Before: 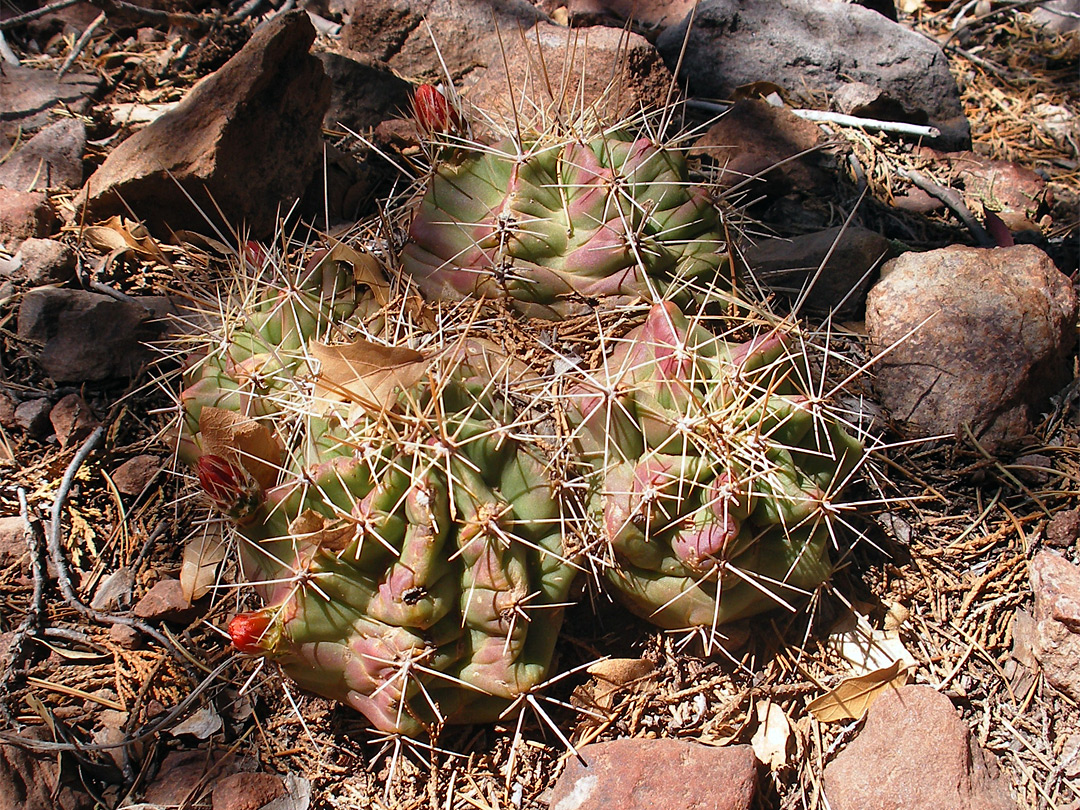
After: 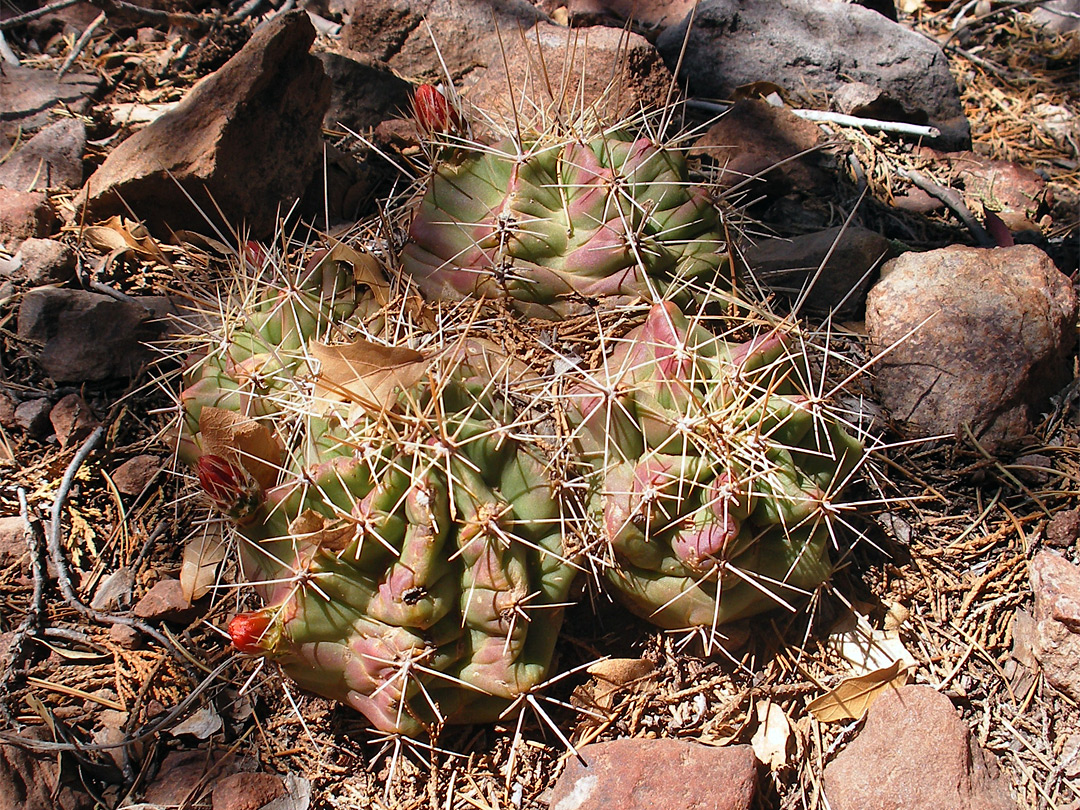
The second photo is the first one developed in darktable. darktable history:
shadows and highlights: radius 117.32, shadows 42.23, highlights -62.33, soften with gaussian
